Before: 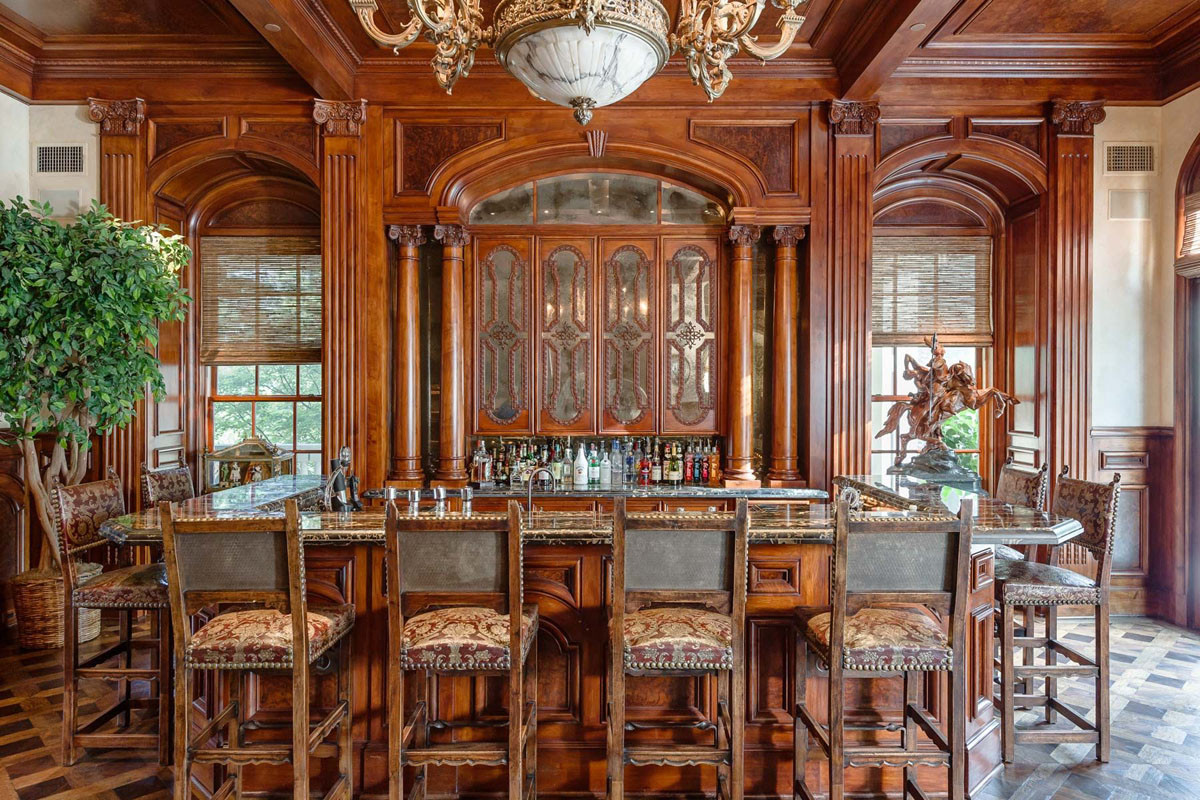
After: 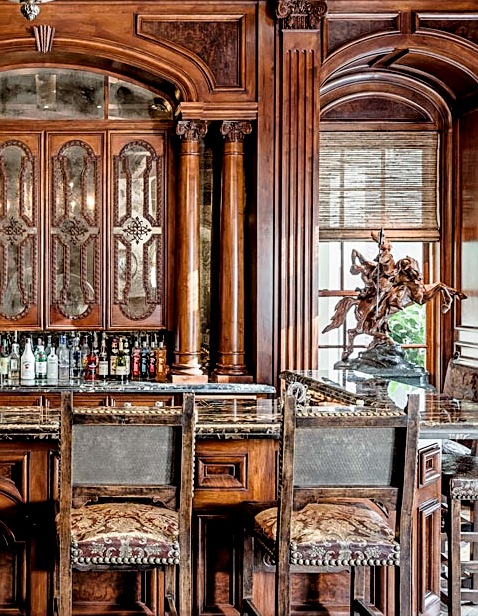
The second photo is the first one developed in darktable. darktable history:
sharpen: on, module defaults
local contrast: detail 135%, midtone range 0.748
crop: left 46.122%, top 13.184%, right 14.044%, bottom 9.807%
filmic rgb: black relative exposure -5.1 EV, white relative exposure 3.51 EV, threshold 5.96 EV, hardness 3.17, contrast 1.187, highlights saturation mix -49.29%, enable highlight reconstruction true
